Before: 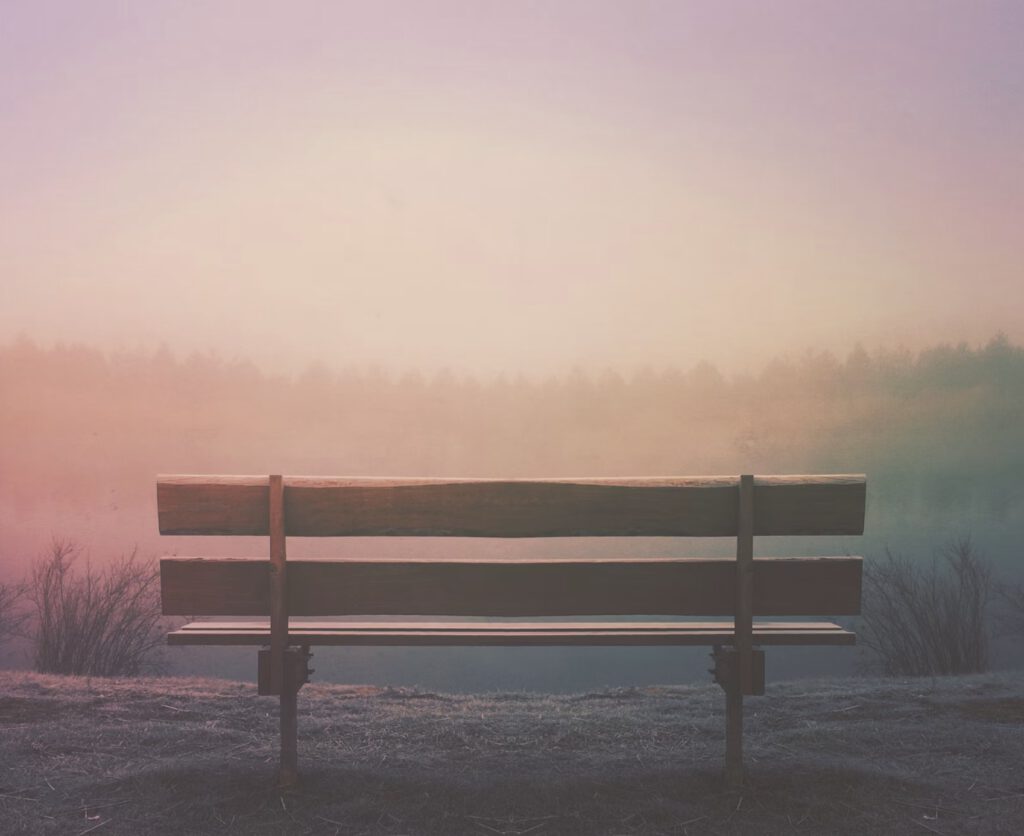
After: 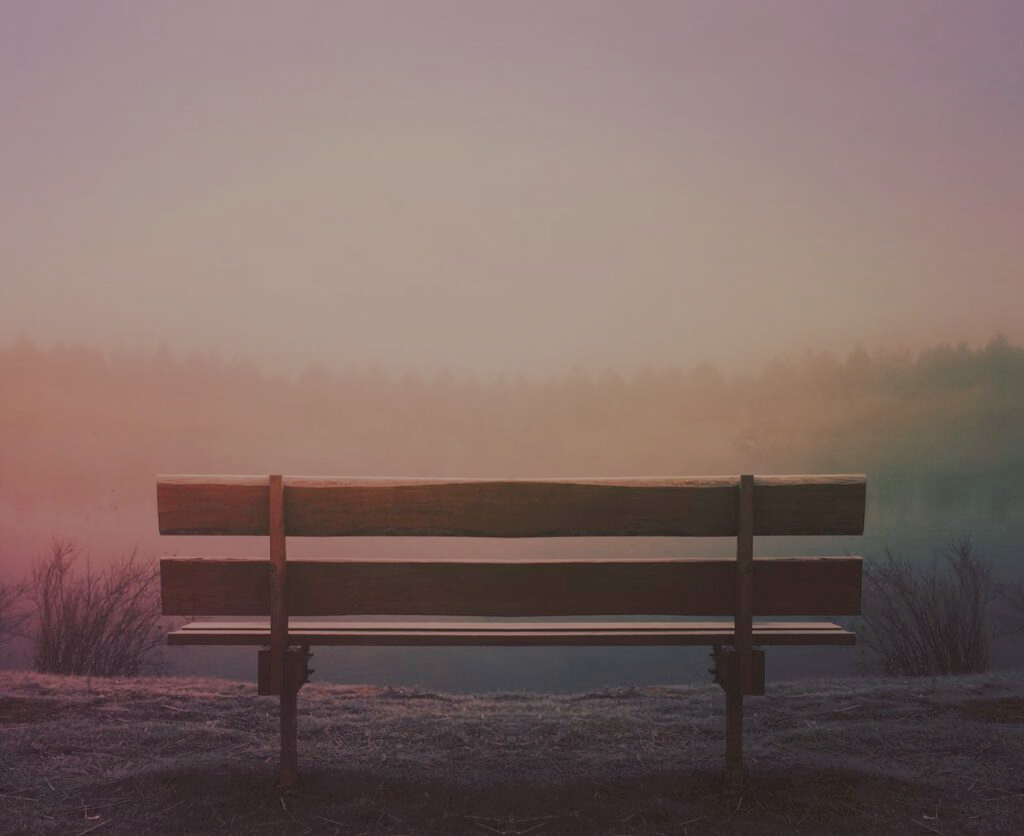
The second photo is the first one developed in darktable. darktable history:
color balance: lift [0.998, 0.998, 1.001, 1.002], gamma [0.995, 1.025, 0.992, 0.975], gain [0.995, 1.02, 0.997, 0.98]
filmic rgb: middle gray luminance 30%, black relative exposure -9 EV, white relative exposure 7 EV, threshold 6 EV, target black luminance 0%, hardness 2.94, latitude 2.04%, contrast 0.963, highlights saturation mix 5%, shadows ↔ highlights balance 12.16%, add noise in highlights 0, preserve chrominance no, color science v3 (2019), use custom middle-gray values true, iterations of high-quality reconstruction 0, contrast in highlights soft, enable highlight reconstruction true
